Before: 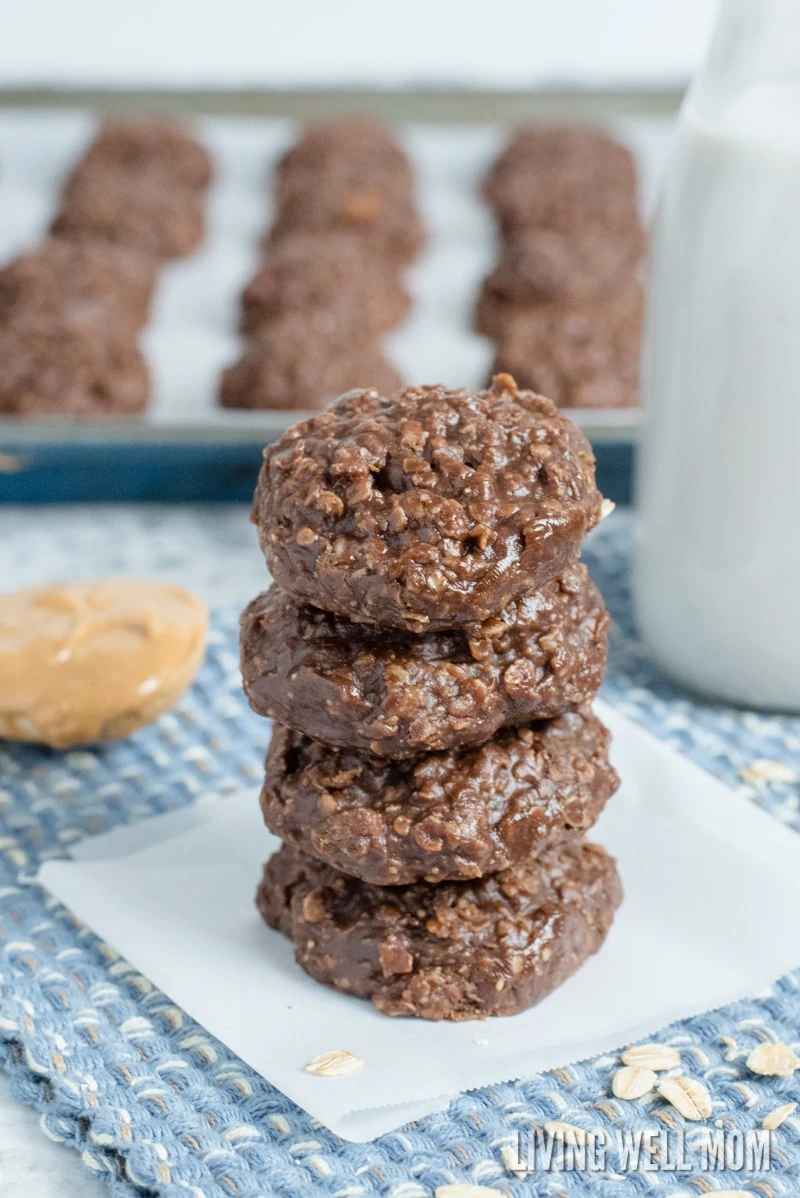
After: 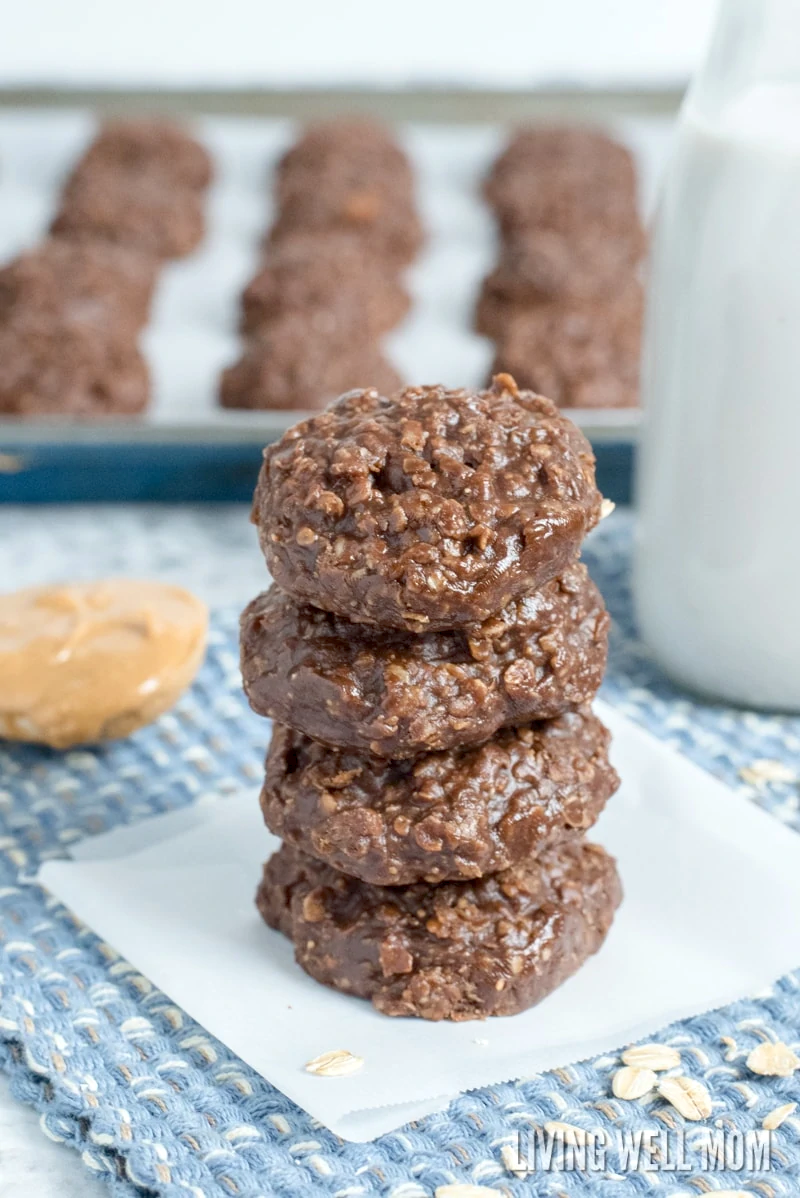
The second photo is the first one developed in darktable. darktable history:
exposure: black level correction 0.001, exposure 0.14 EV, compensate highlight preservation false
tone equalizer: on, module defaults
rgb curve: curves: ch0 [(0, 0) (0.093, 0.159) (0.241, 0.265) (0.414, 0.42) (1, 1)], compensate middle gray true, preserve colors basic power
